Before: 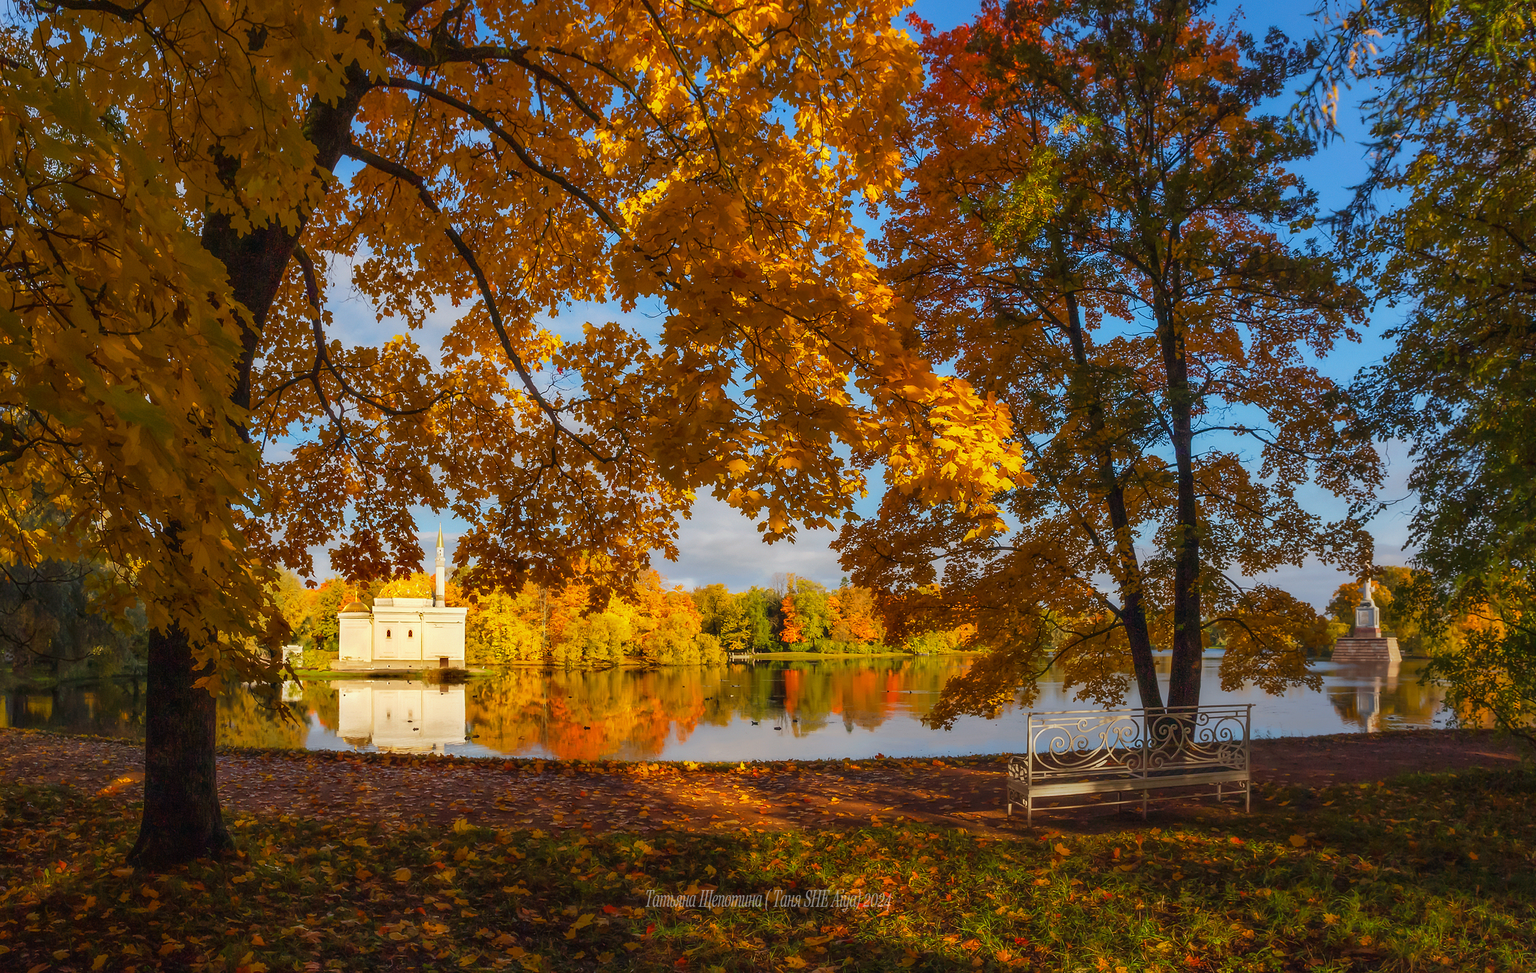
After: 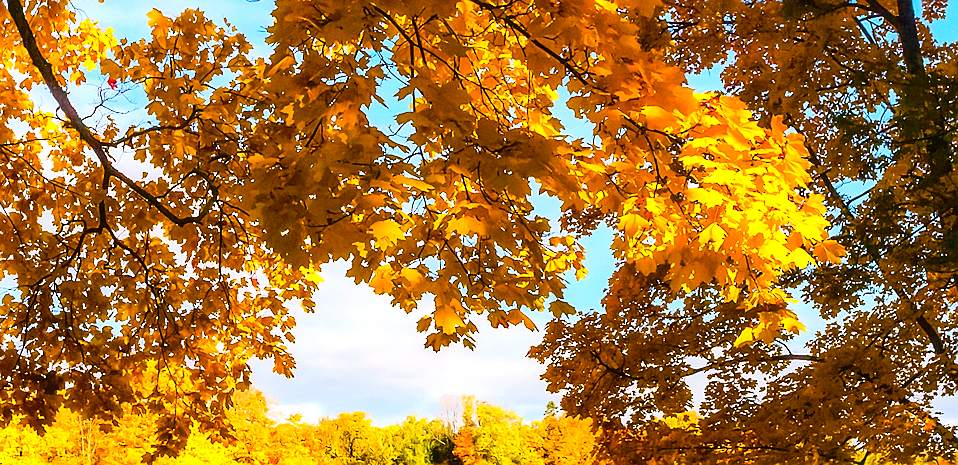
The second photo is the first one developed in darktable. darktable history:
sharpen: radius 0.982, amount 0.611
crop: left 31.74%, top 32.57%, right 27.765%, bottom 36.391%
color balance rgb: highlights gain › chroma 0.246%, highlights gain › hue 330.36°, perceptual saturation grading › global saturation 26.275%, perceptual saturation grading › highlights -27.884%, perceptual saturation grading › mid-tones 15.225%, perceptual saturation grading › shadows 33.47%, perceptual brilliance grading › global brilliance 14.429%, perceptual brilliance grading › shadows -35.357%, global vibrance 20%
tone equalizer: -7 EV 0.165 EV, -6 EV 0.591 EV, -5 EV 1.13 EV, -4 EV 1.31 EV, -3 EV 1.13 EV, -2 EV 0.6 EV, -1 EV 0.166 EV, edges refinement/feathering 500, mask exposure compensation -1.57 EV, preserve details no
